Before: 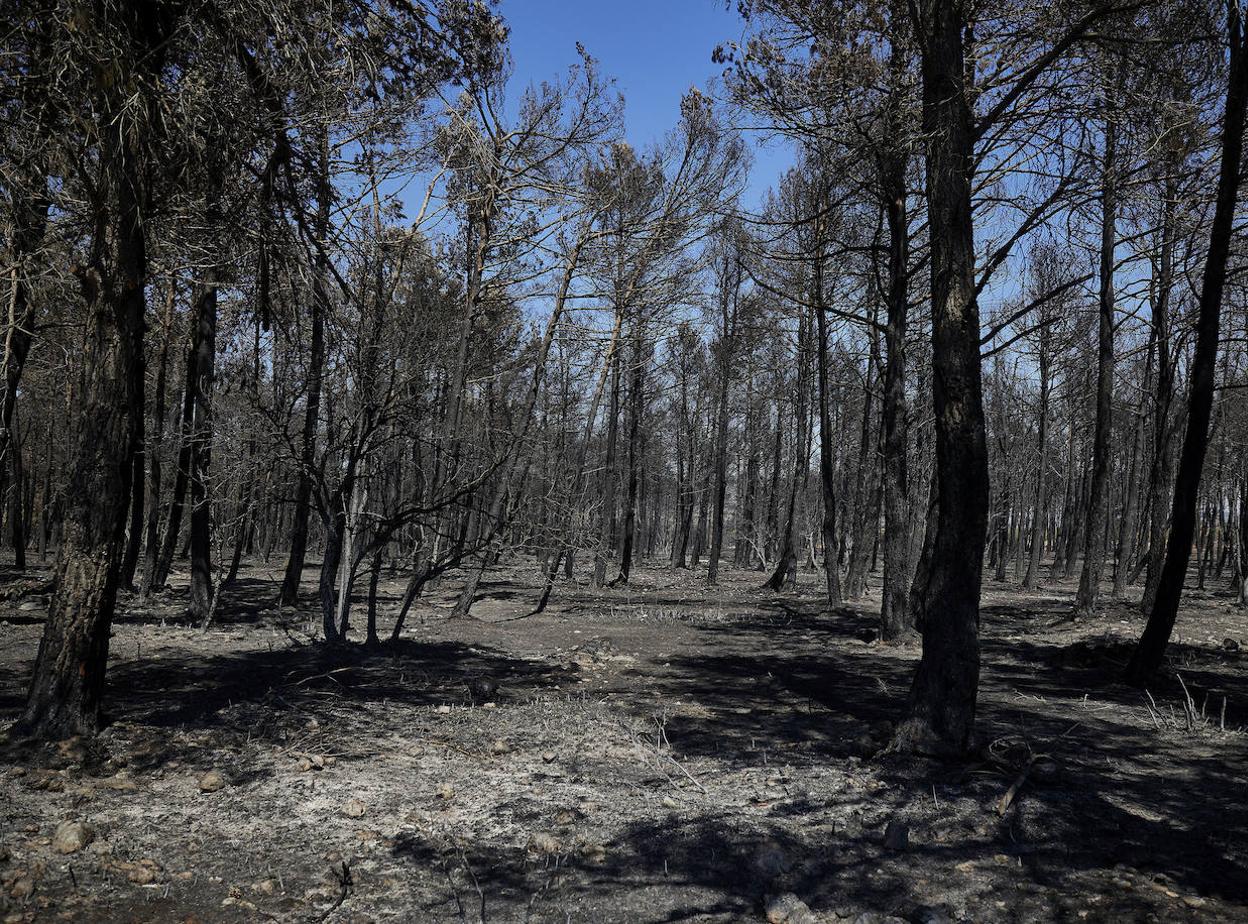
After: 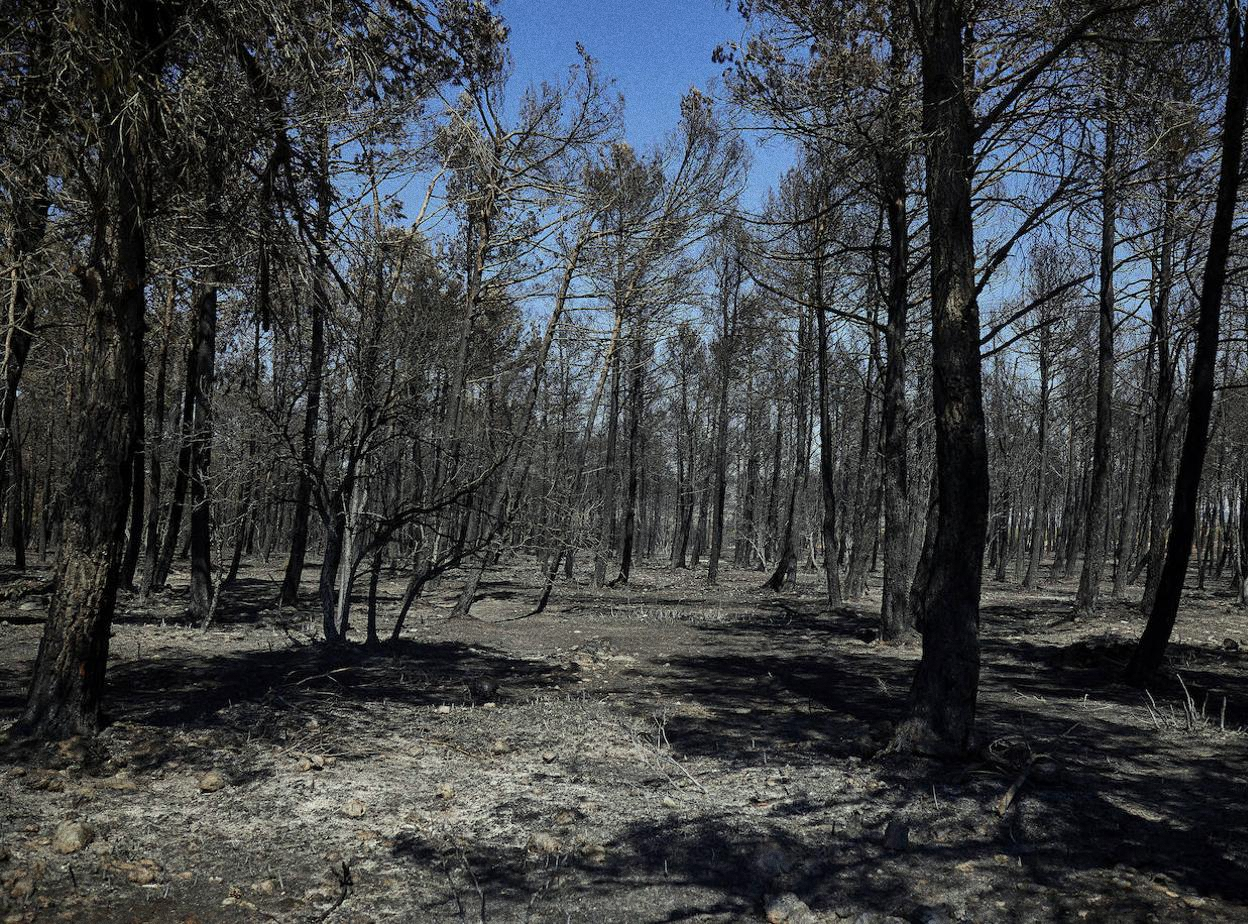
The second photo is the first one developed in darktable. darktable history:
color correction: highlights a* -2.68, highlights b* 2.57
grain: coarseness 8.68 ISO, strength 31.94%
